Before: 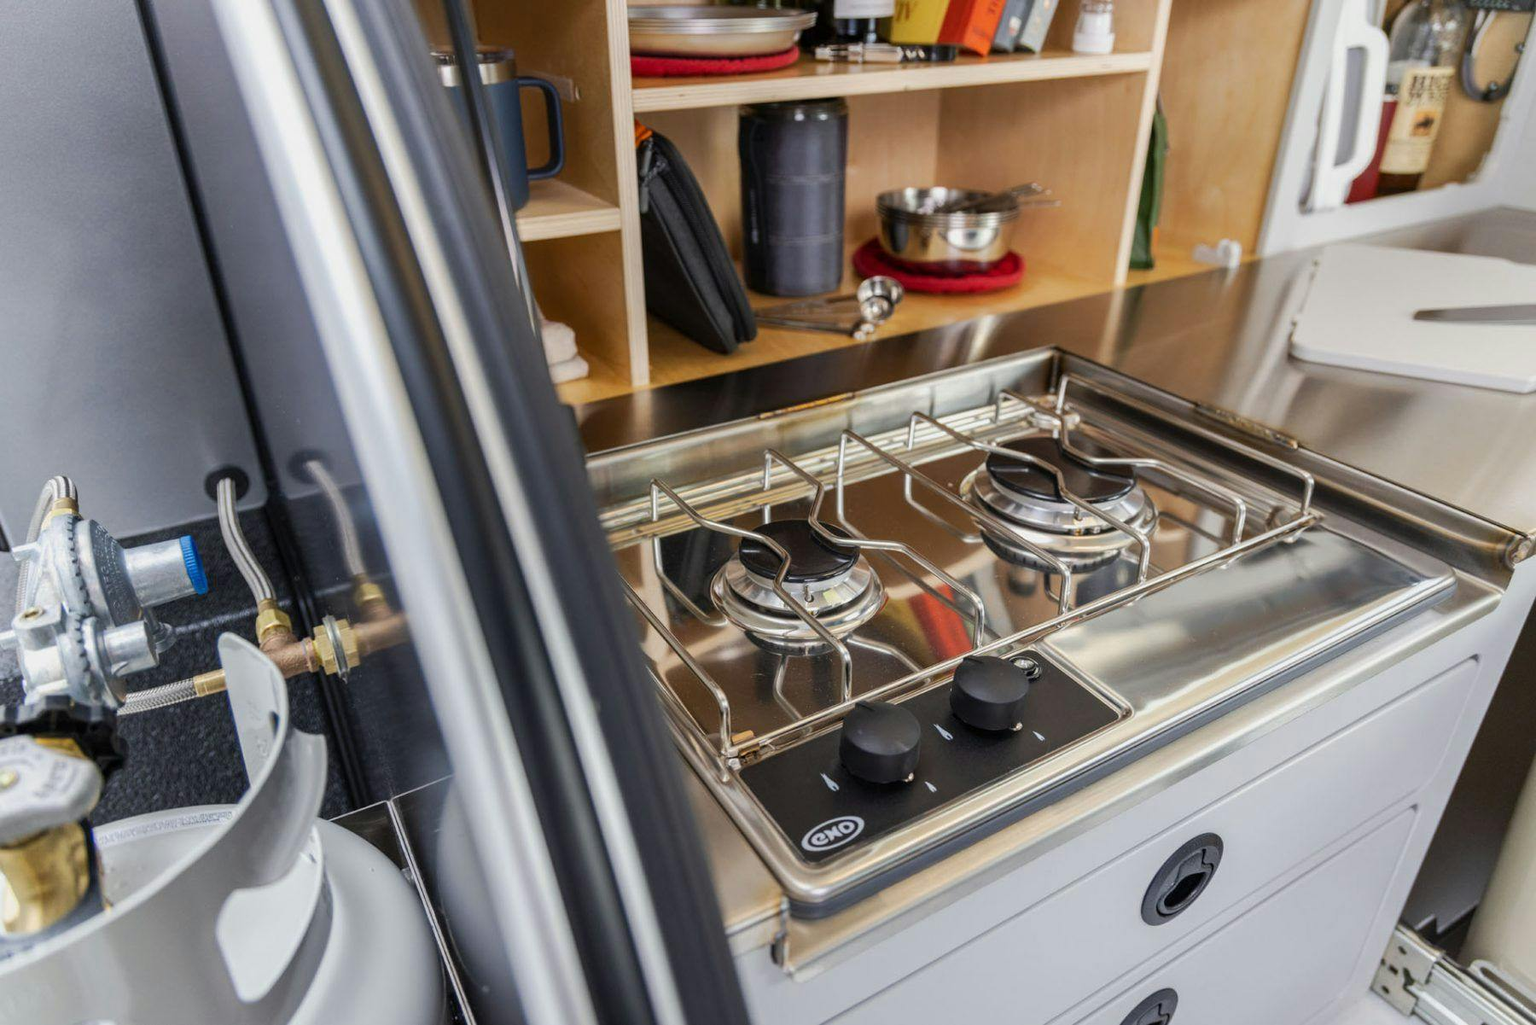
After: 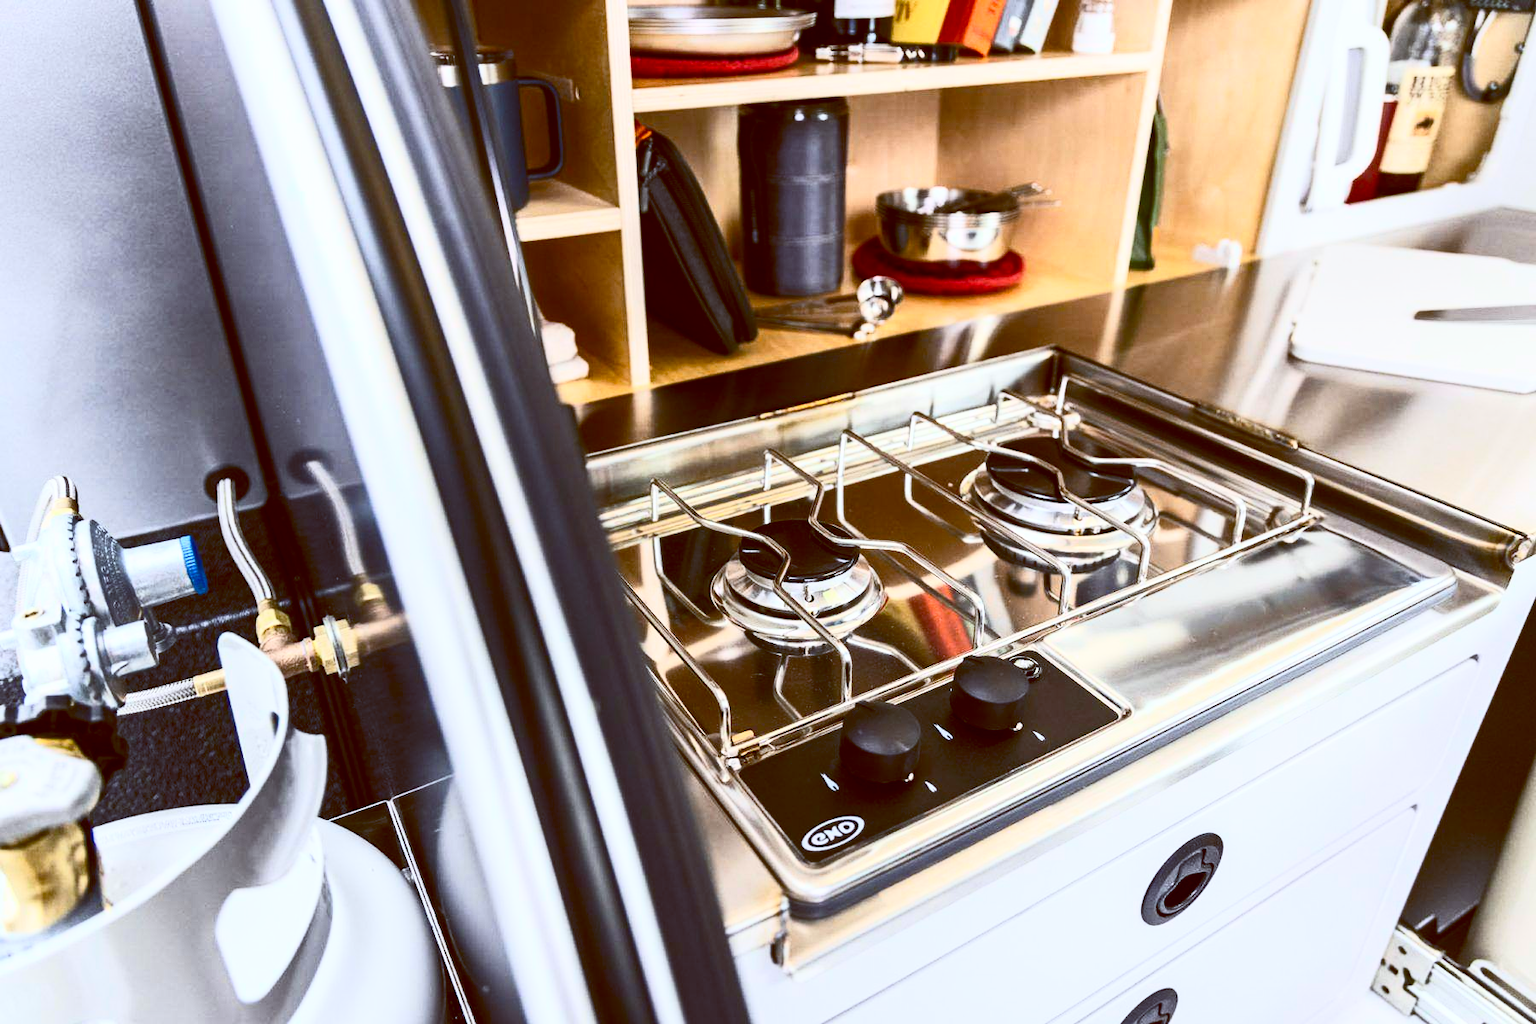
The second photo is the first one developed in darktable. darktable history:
color balance: lift [1, 1.015, 1.004, 0.985], gamma [1, 0.958, 0.971, 1.042], gain [1, 0.956, 0.977, 1.044]
contrast brightness saturation: contrast 0.62, brightness 0.34, saturation 0.14
